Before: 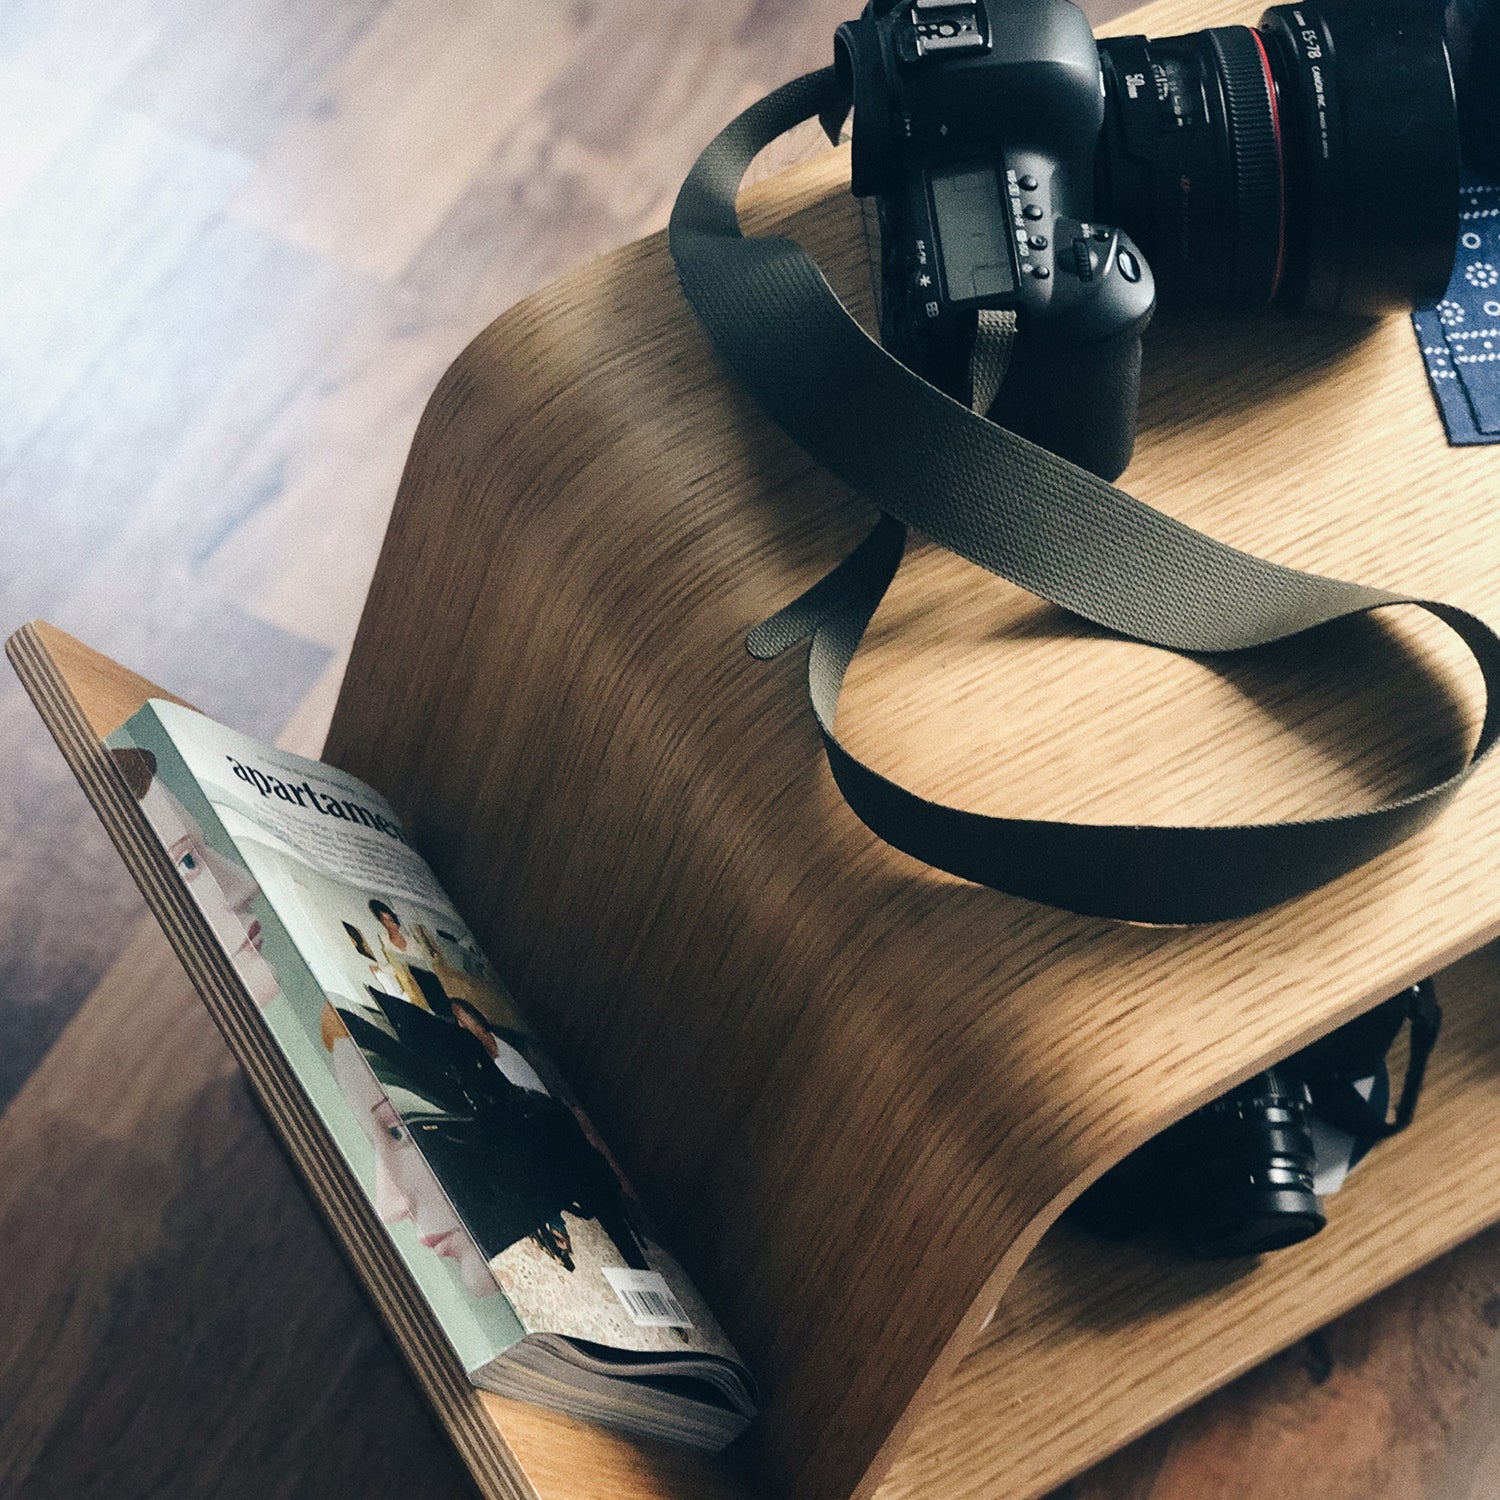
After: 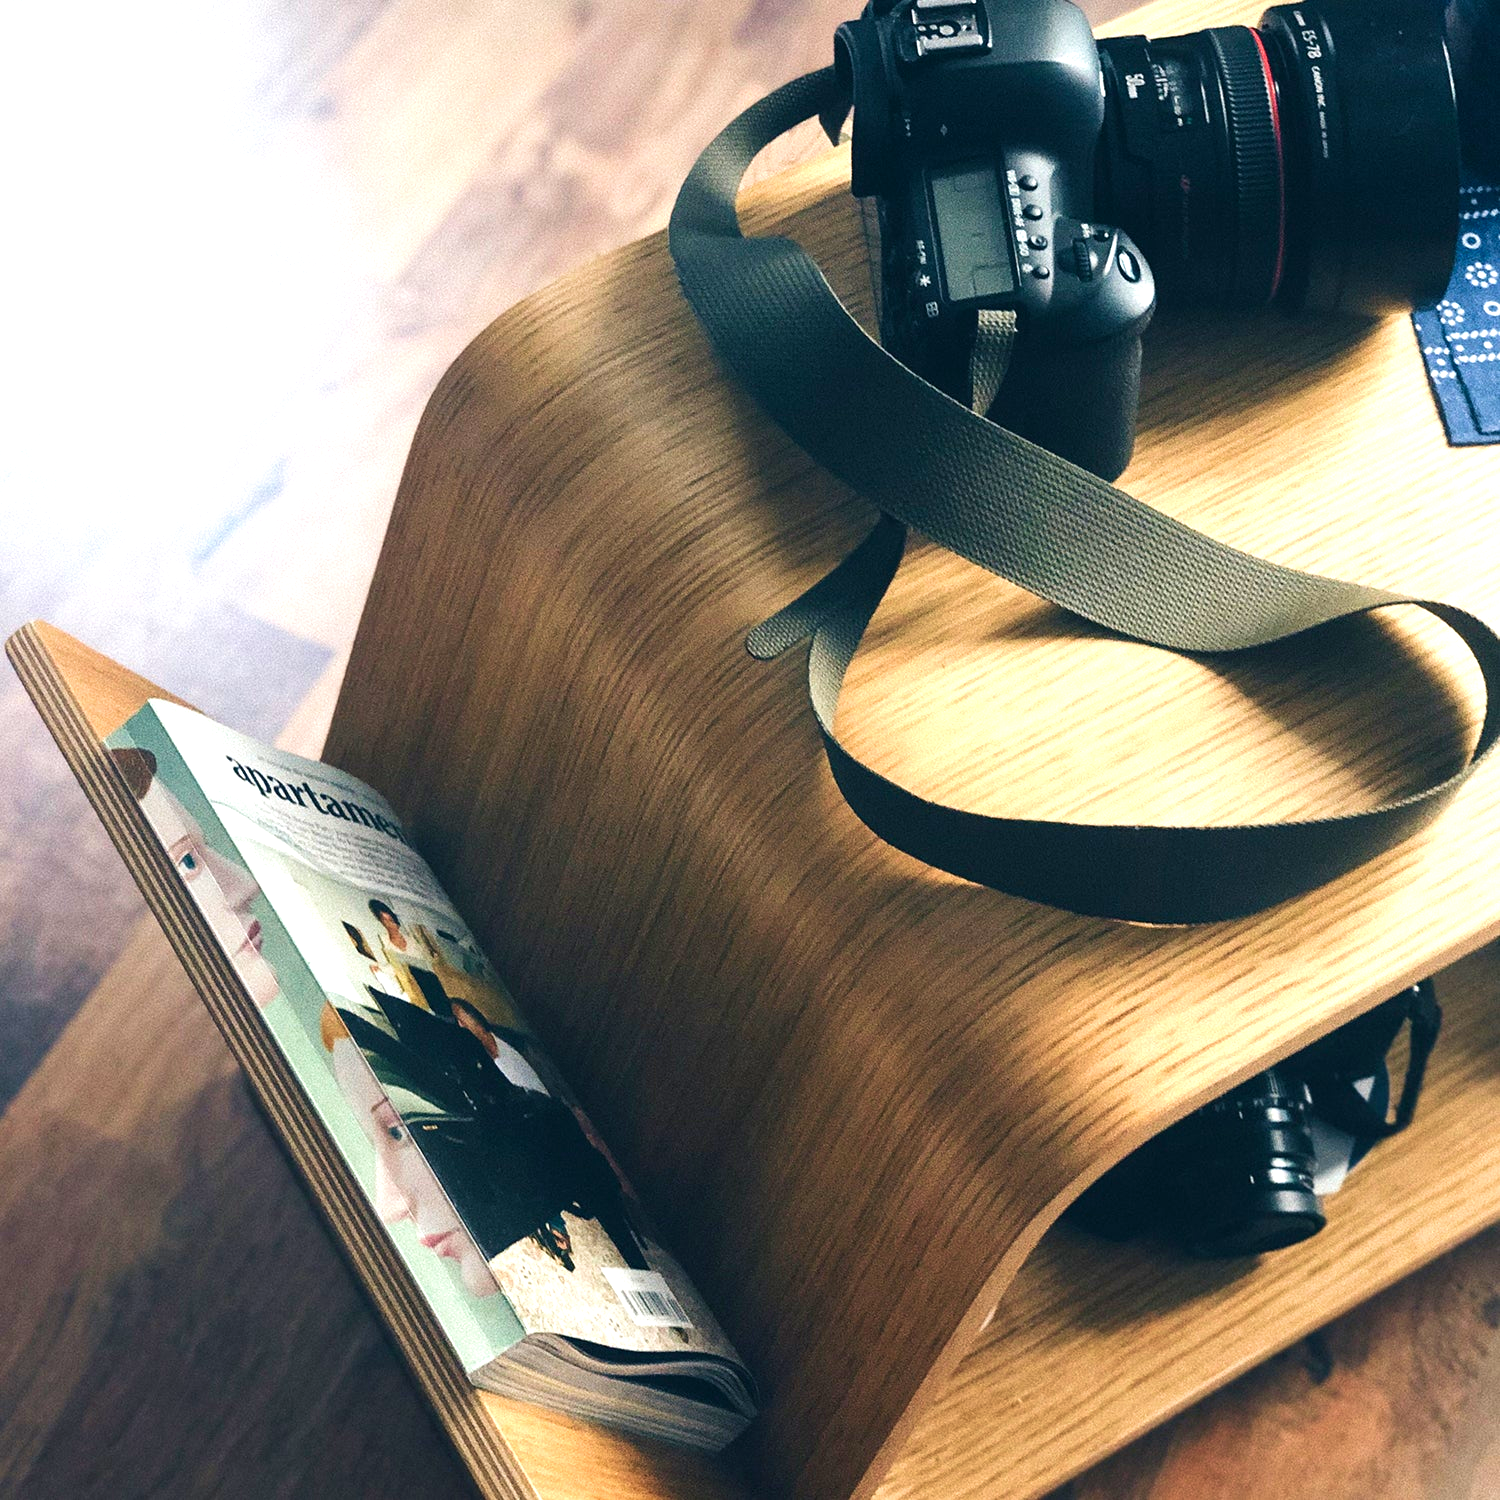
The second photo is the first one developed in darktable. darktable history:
contrast brightness saturation: contrast 0.04, saturation 0.16
velvia: on, module defaults
exposure: black level correction 0, exposure 0.7 EV, compensate exposure bias true, compensate highlight preservation false
